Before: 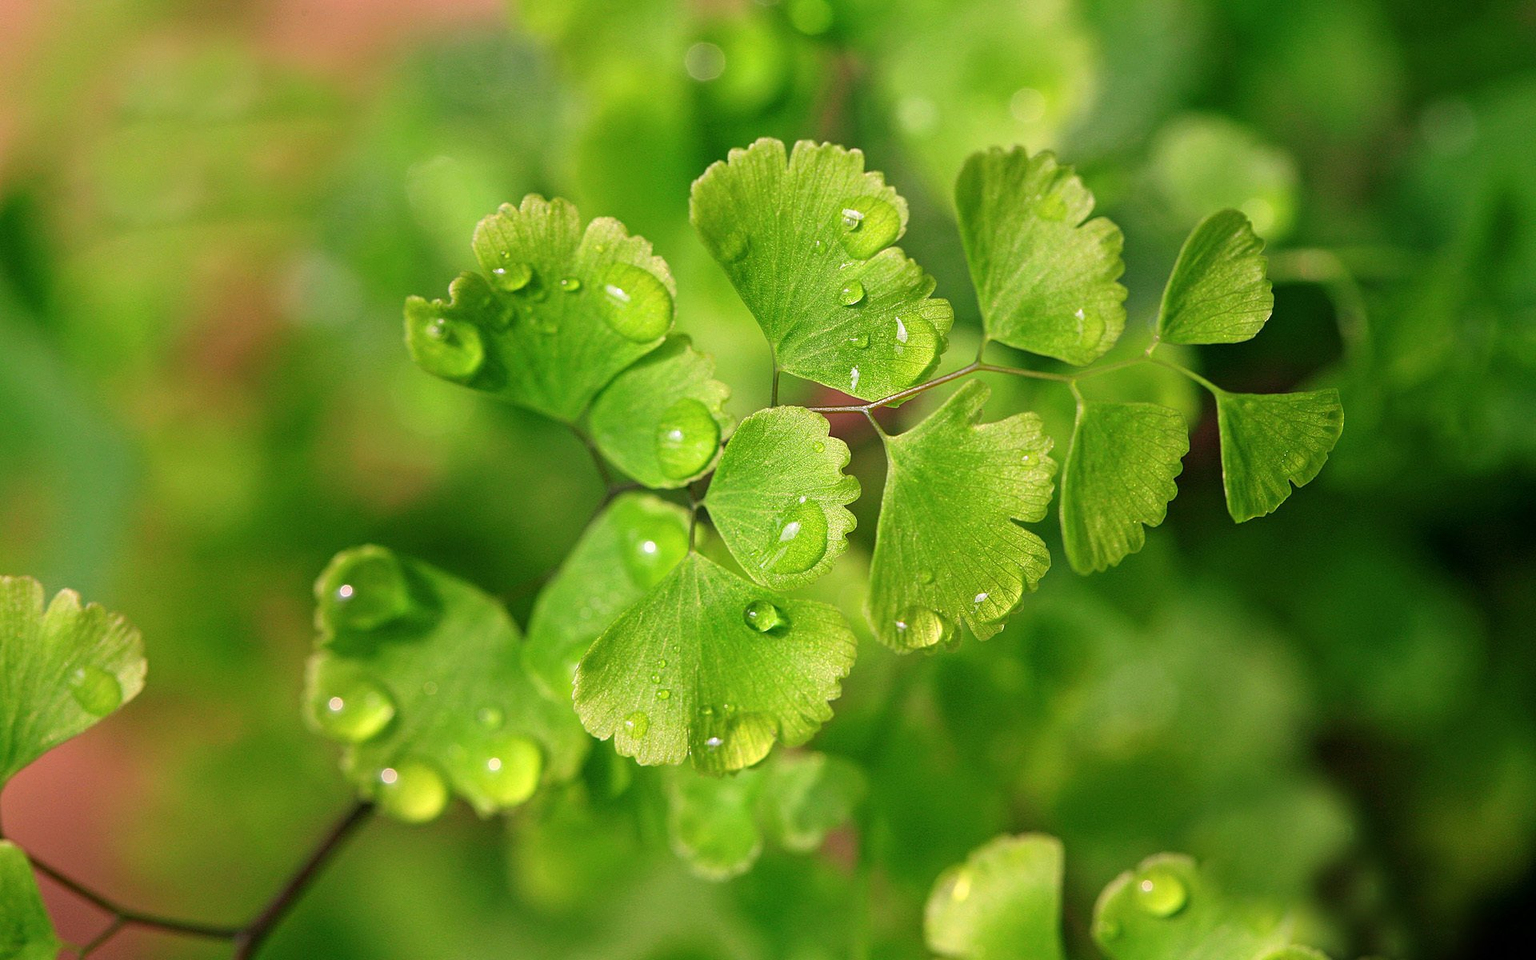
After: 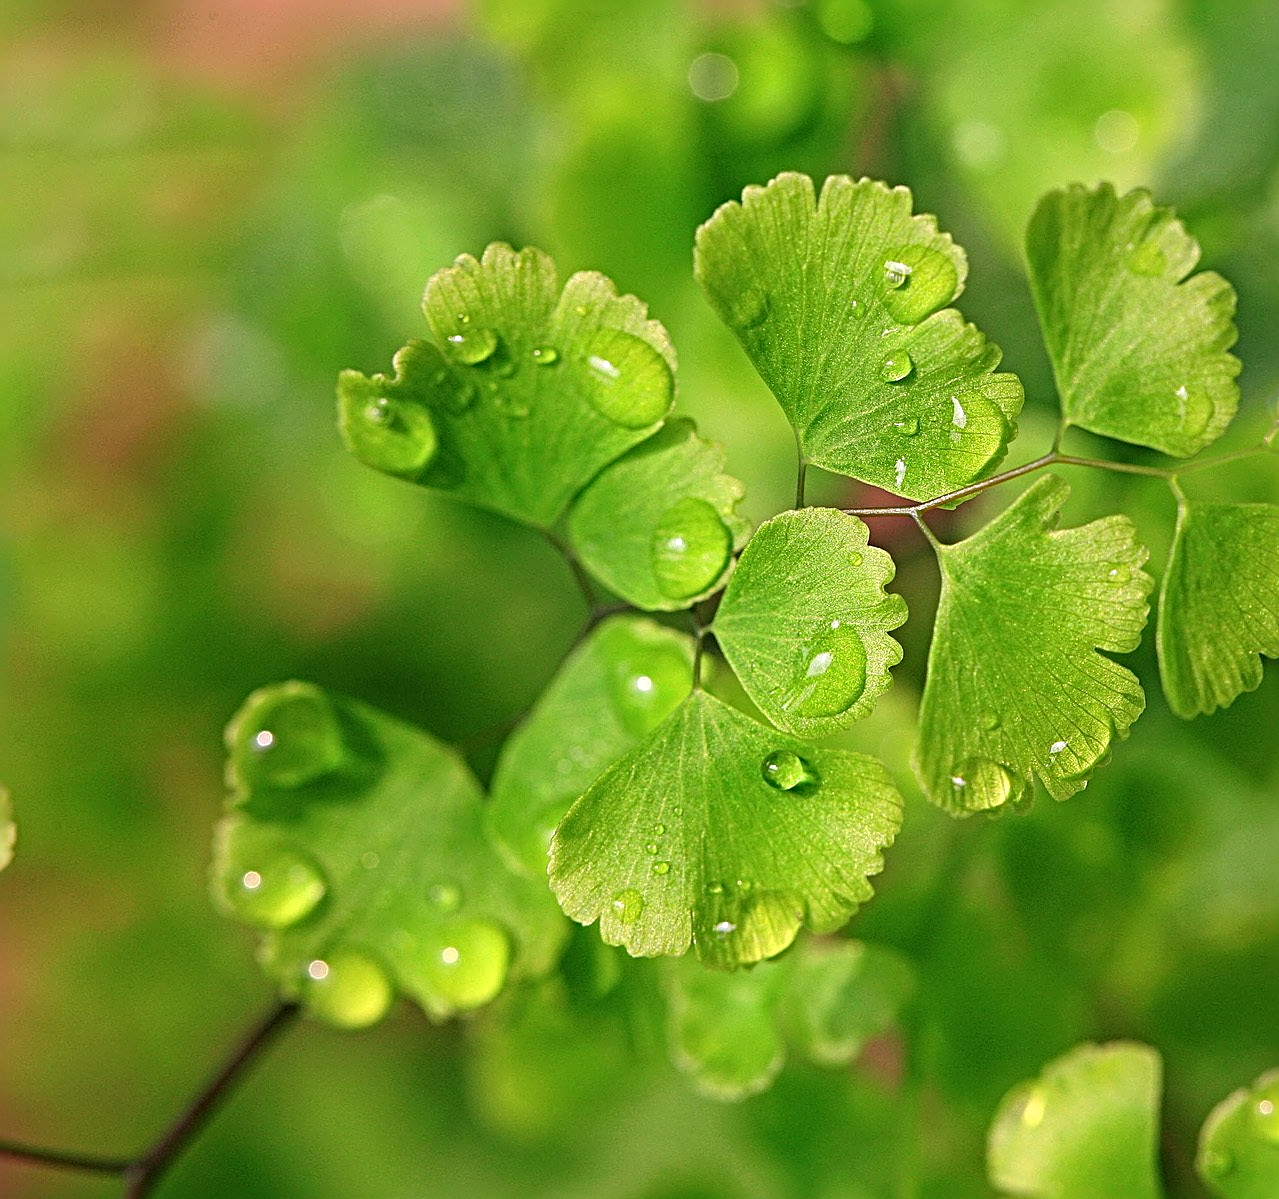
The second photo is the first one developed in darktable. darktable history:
color zones: curves: ch0 [(0.25, 0.5) (0.423, 0.5) (0.443, 0.5) (0.521, 0.756) (0.568, 0.5) (0.576, 0.5) (0.75, 0.5)]; ch1 [(0.25, 0.5) (0.423, 0.5) (0.443, 0.5) (0.539, 0.873) (0.624, 0.565) (0.631, 0.5) (0.75, 0.5)]
crop and rotate: left 8.786%, right 24.548%
sharpen: radius 4.883
